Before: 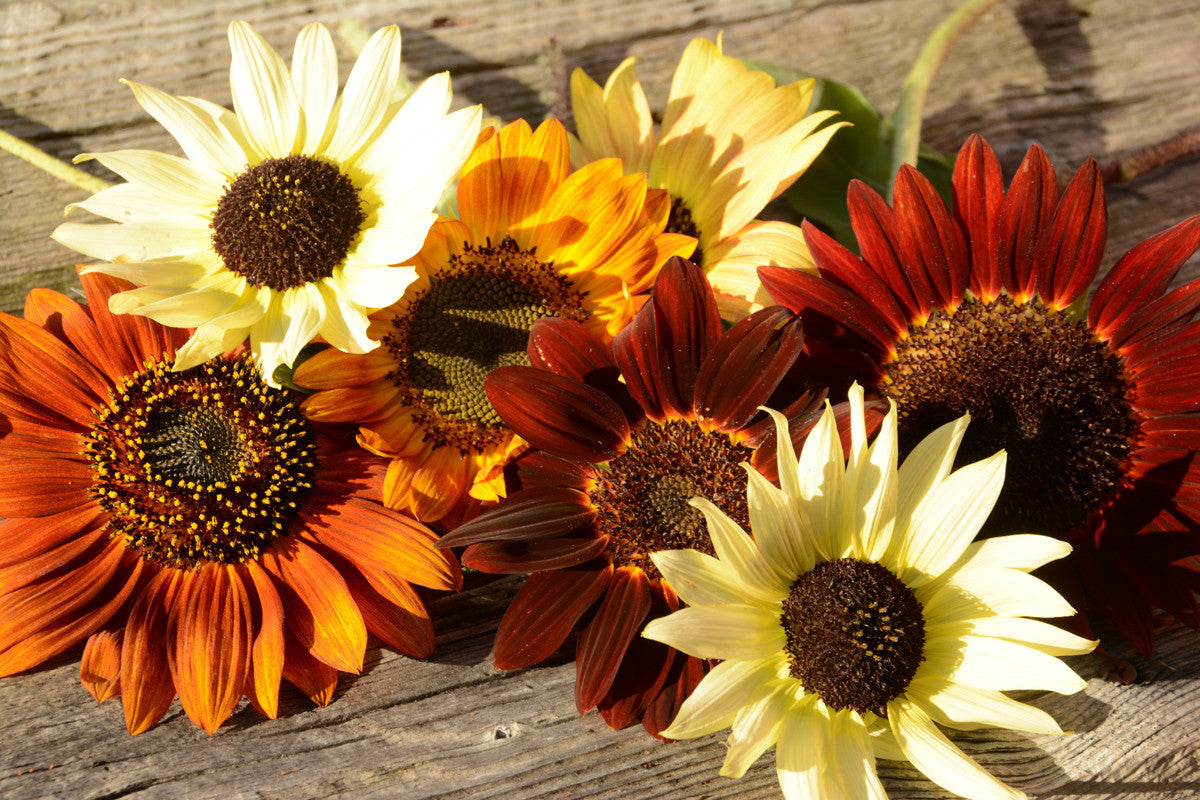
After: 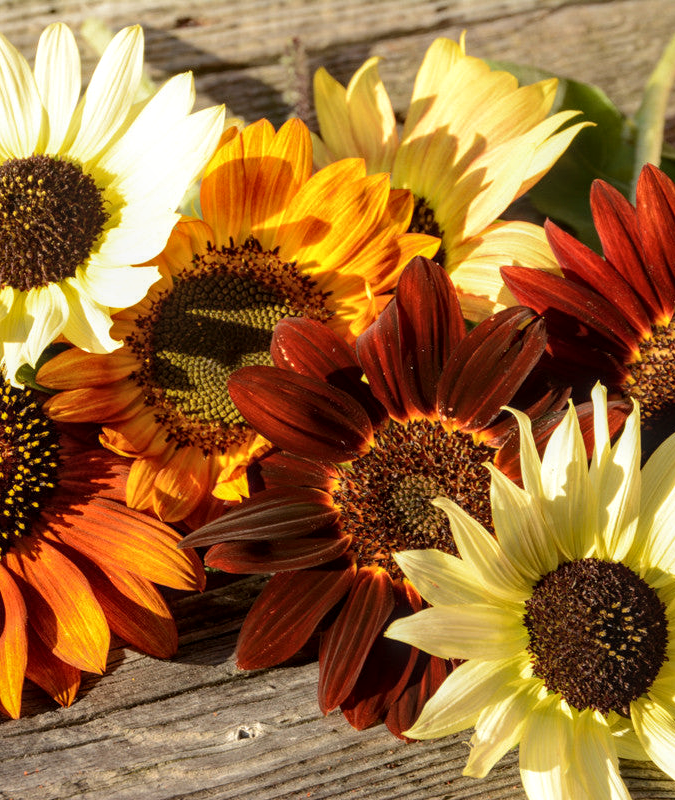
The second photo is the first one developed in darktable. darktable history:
crop: left 21.496%, right 22.254%
local contrast: on, module defaults
